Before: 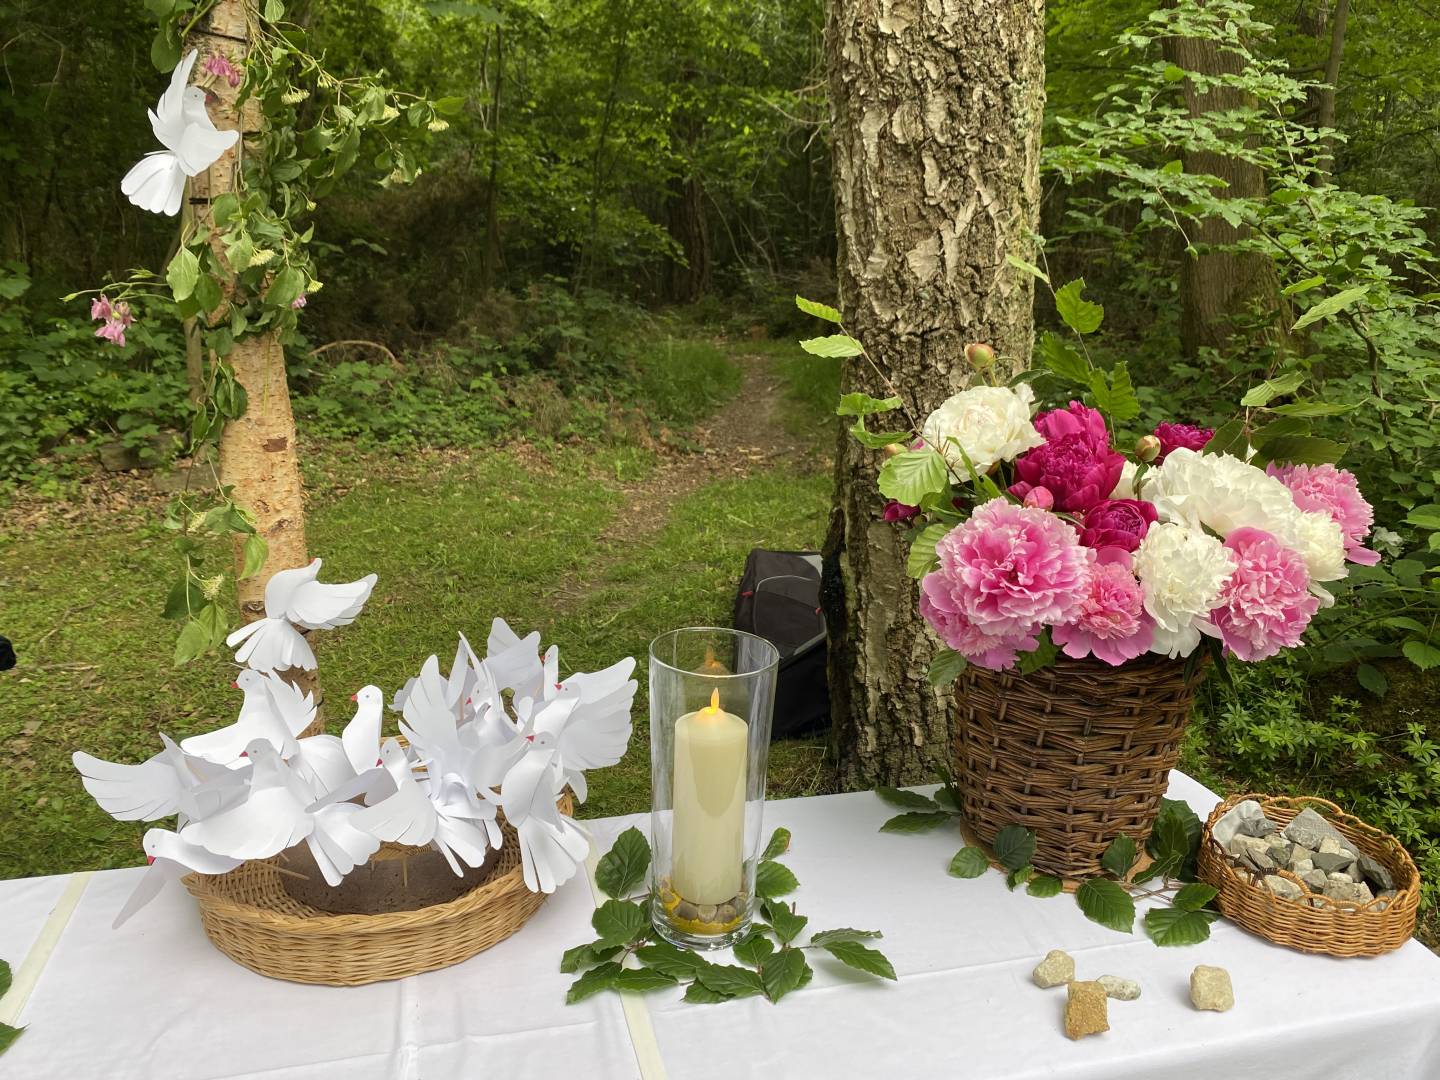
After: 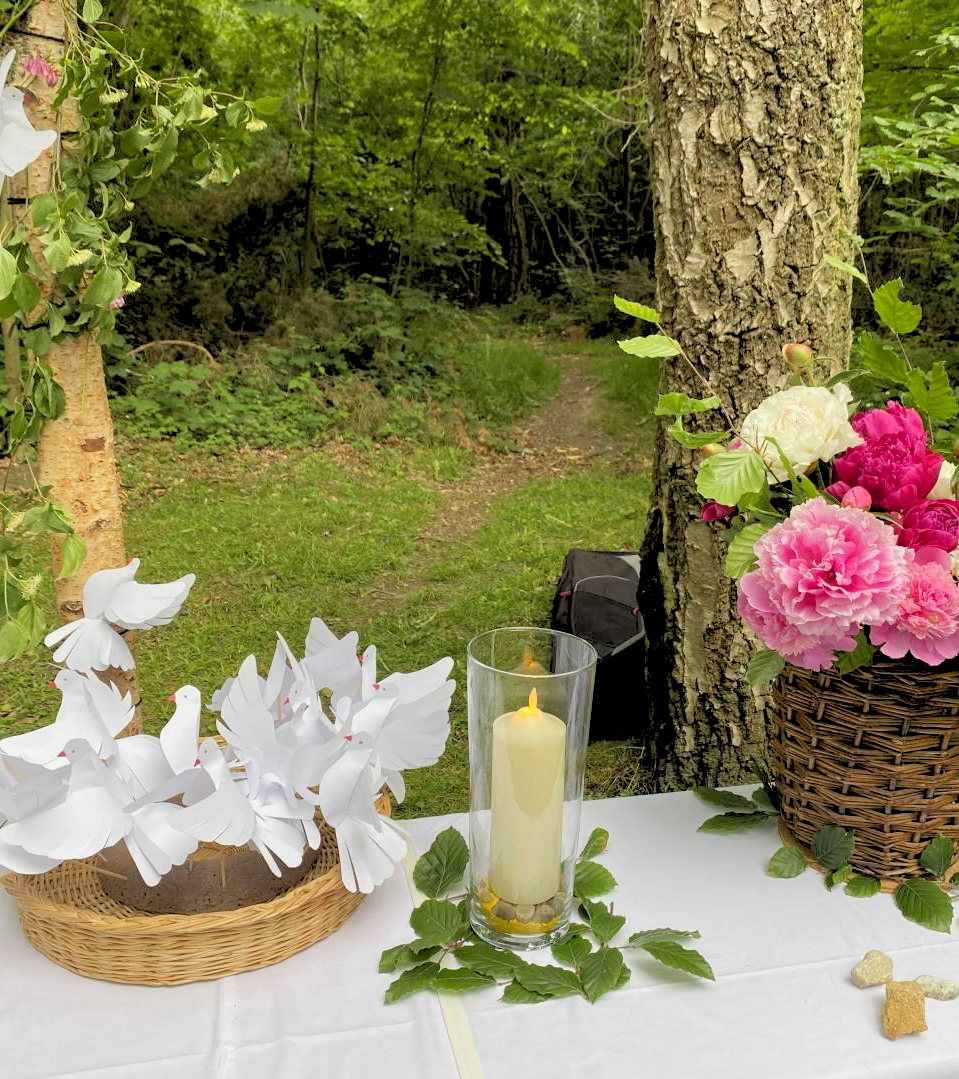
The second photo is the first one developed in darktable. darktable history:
rgb levels: preserve colors sum RGB, levels [[0.038, 0.433, 0.934], [0, 0.5, 1], [0, 0.5, 1]]
crop and rotate: left 12.673%, right 20.66%
exposure: black level correction 0.001, exposure 0.191 EV, compensate highlight preservation false
color zones: curves: ch1 [(0, 0.523) (0.143, 0.545) (0.286, 0.52) (0.429, 0.506) (0.571, 0.503) (0.714, 0.503) (0.857, 0.508) (1, 0.523)]
